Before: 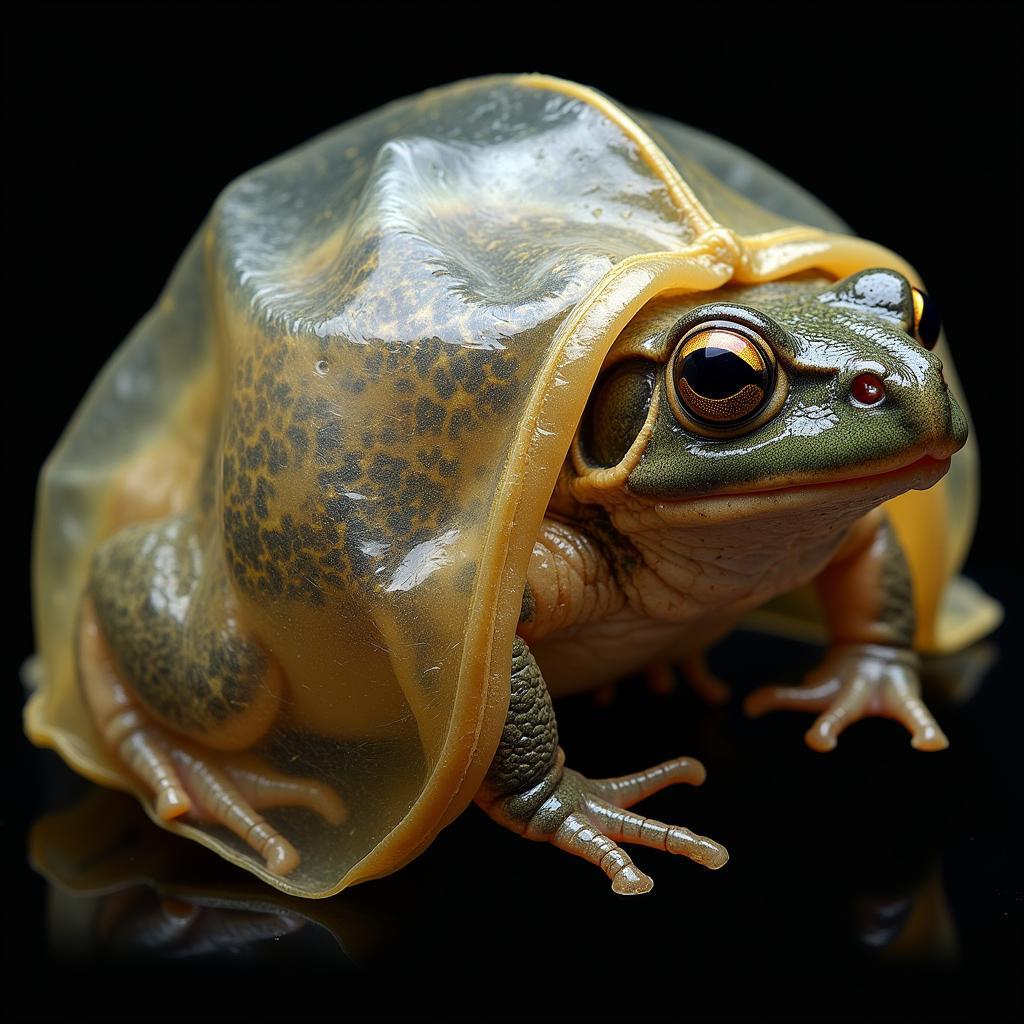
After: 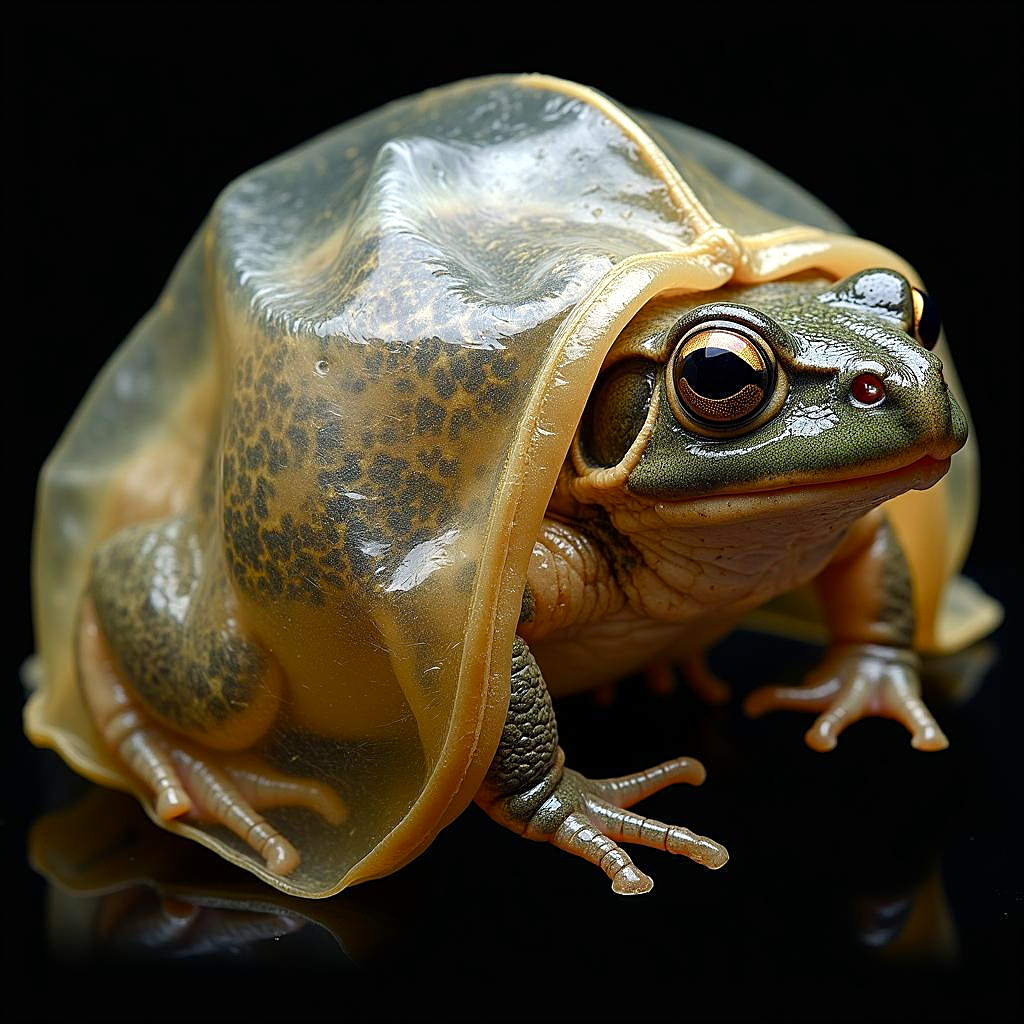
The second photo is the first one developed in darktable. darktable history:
sharpen: on, module defaults
color balance rgb: perceptual saturation grading › global saturation -0.07%, perceptual saturation grading › highlights -30.744%, perceptual saturation grading › shadows 20.092%, global vibrance 20%
exposure: exposure 0.128 EV, compensate highlight preservation false
